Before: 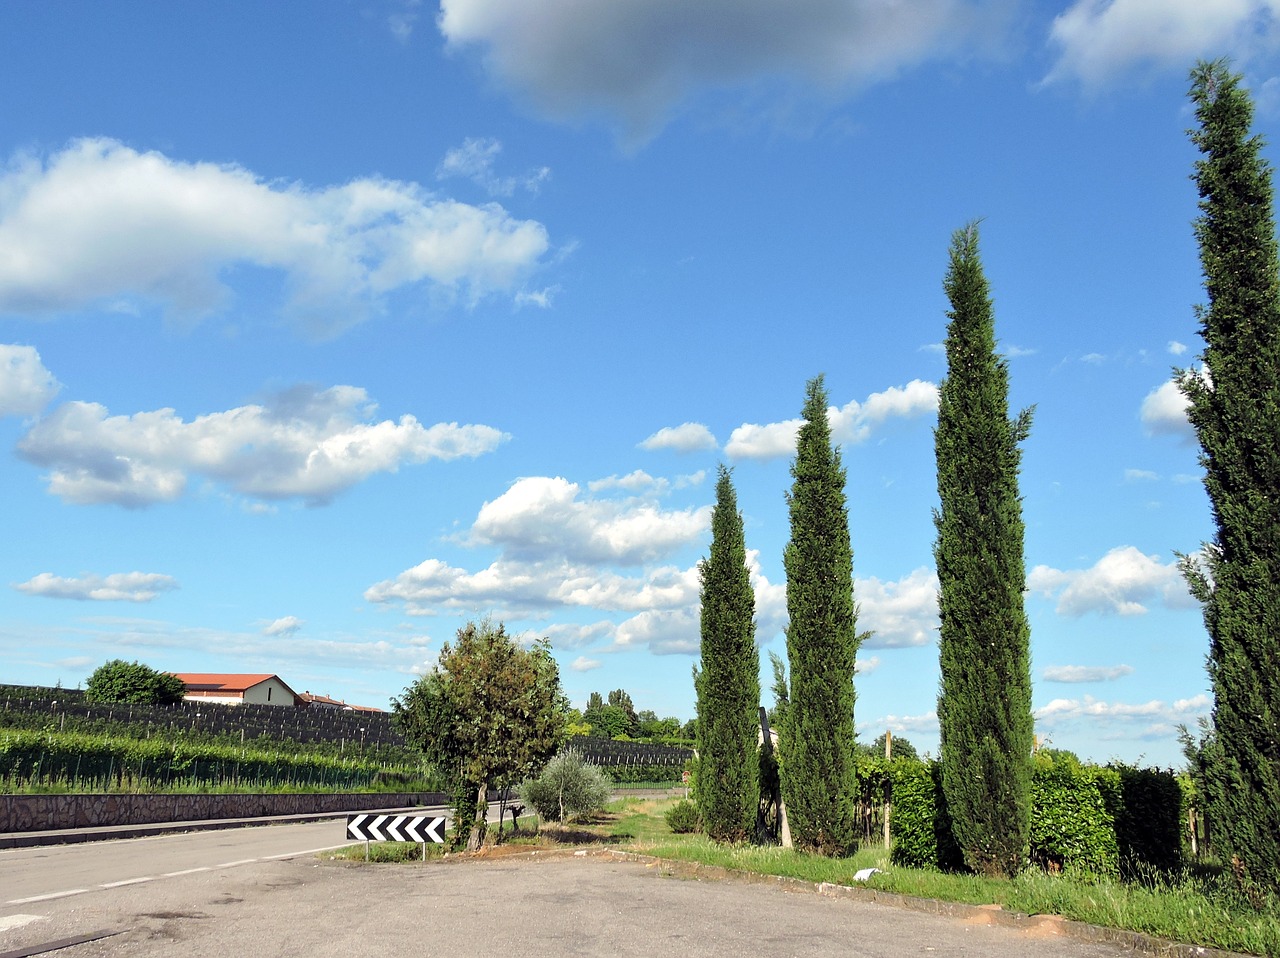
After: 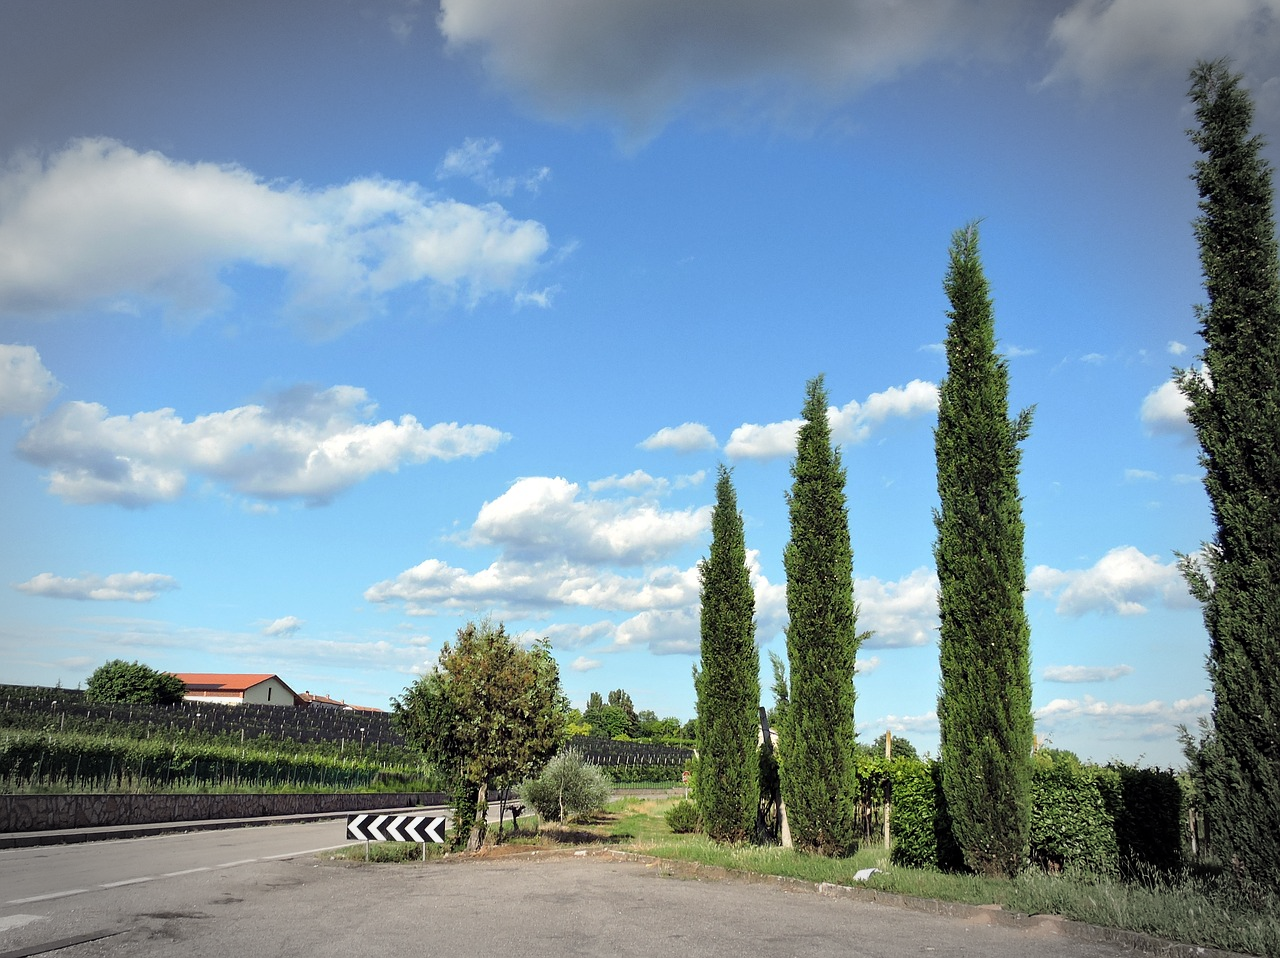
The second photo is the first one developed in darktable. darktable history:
vignetting: fall-off start 78.93%, saturation -0.648, width/height ratio 1.327, unbound false
